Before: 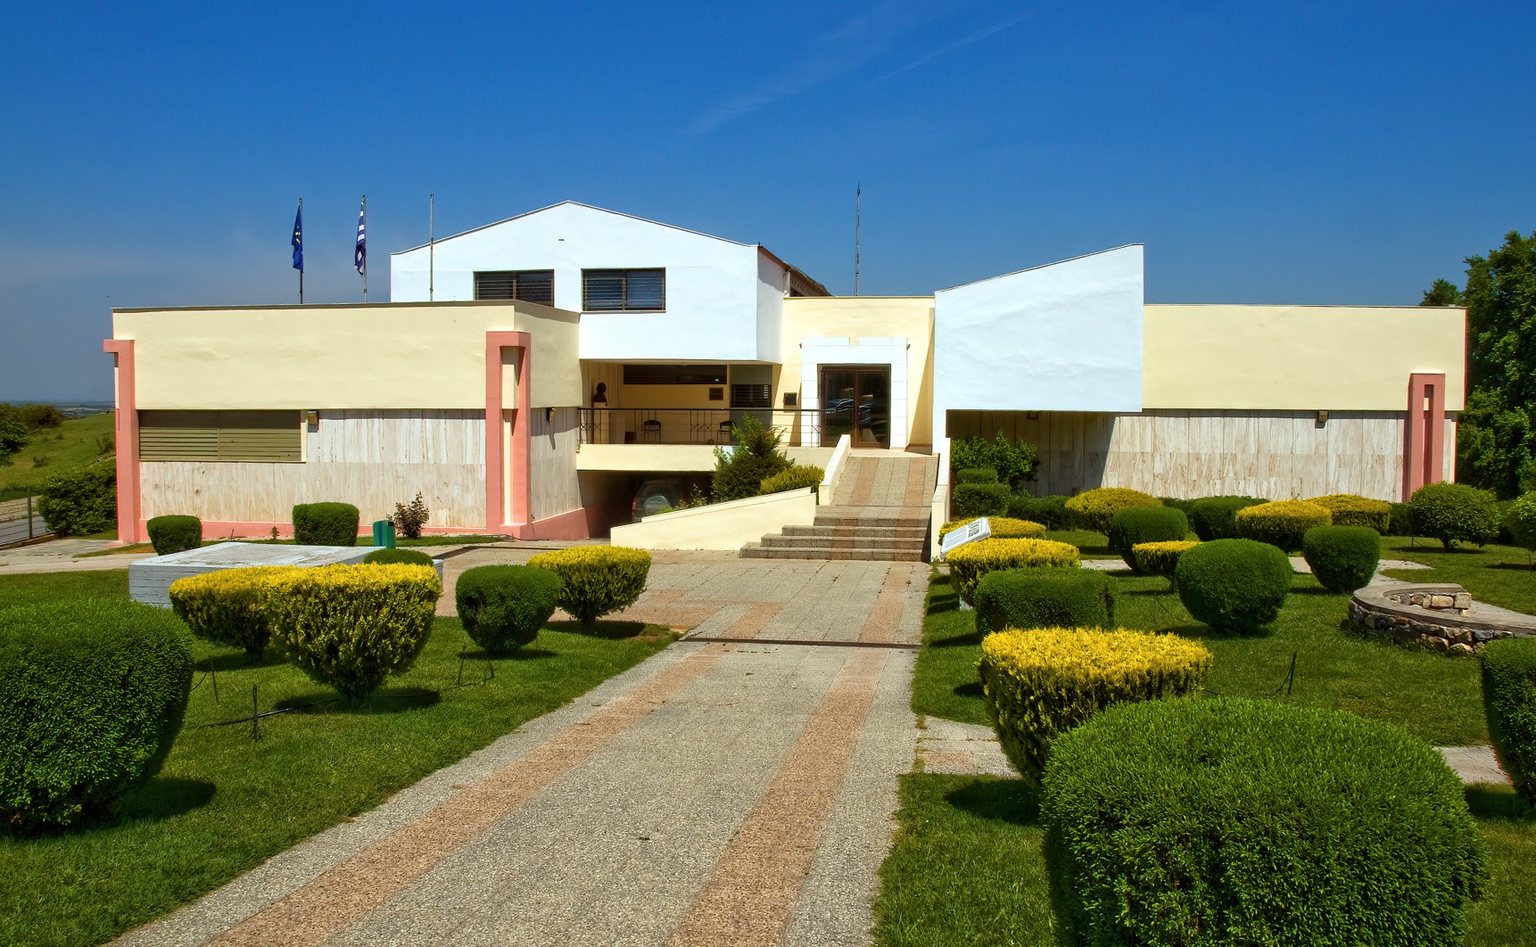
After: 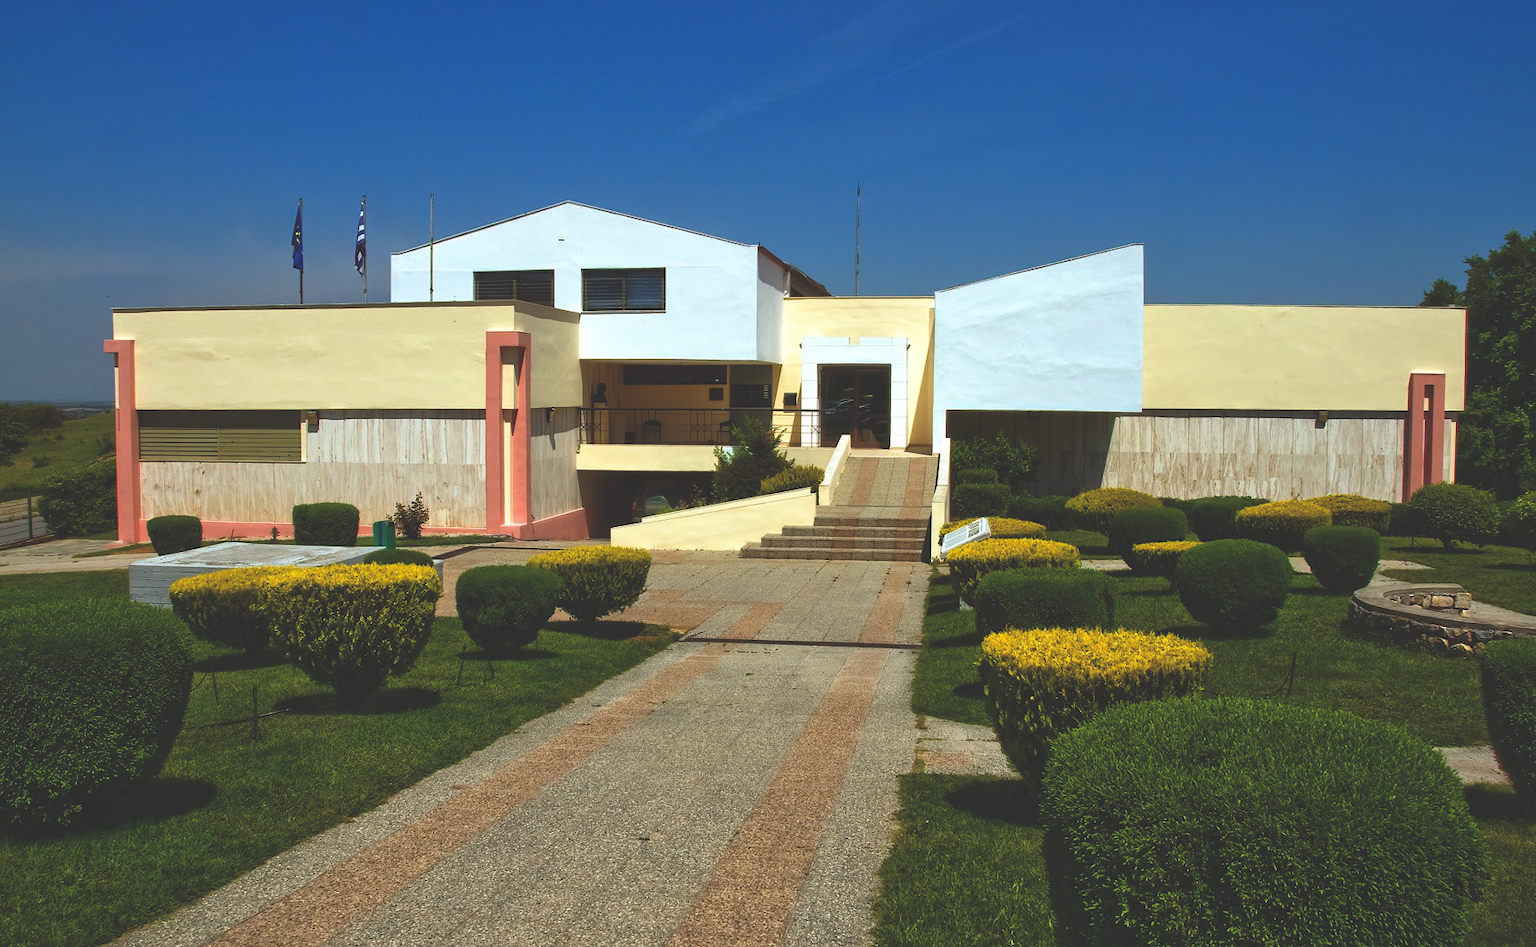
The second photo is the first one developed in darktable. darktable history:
white balance: emerald 1
rgb curve: curves: ch0 [(0, 0.186) (0.314, 0.284) (0.775, 0.708) (1, 1)], compensate middle gray true, preserve colors none
